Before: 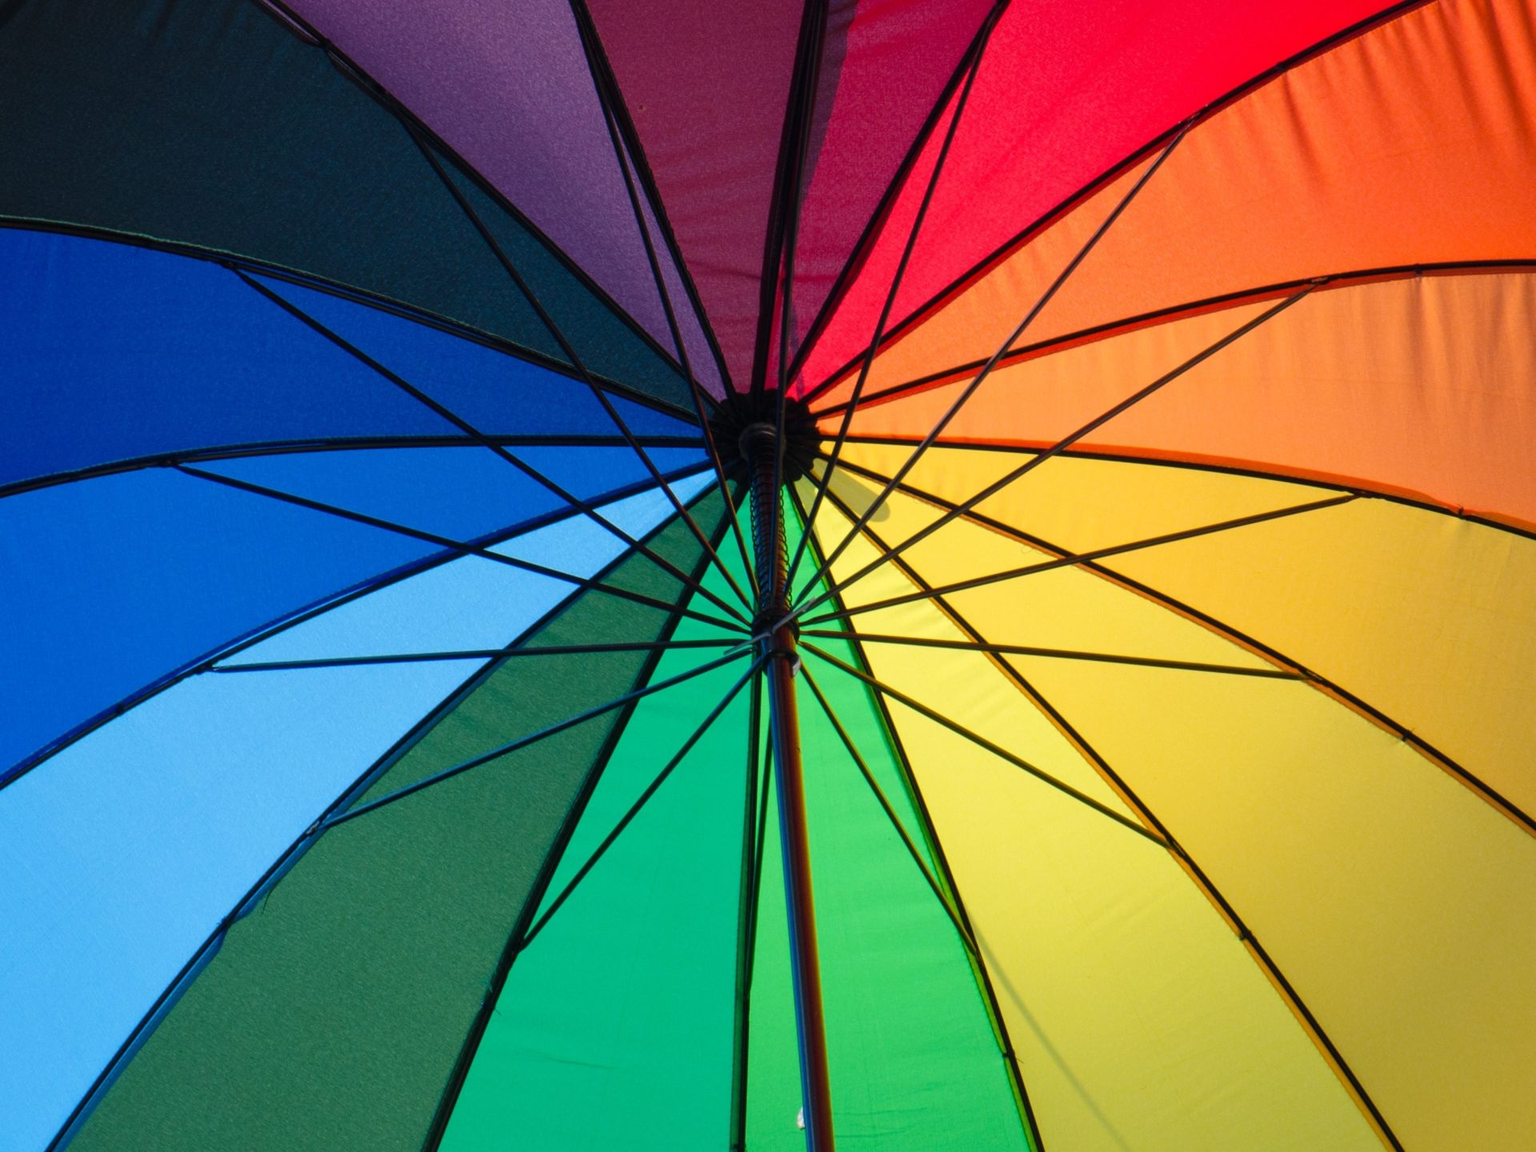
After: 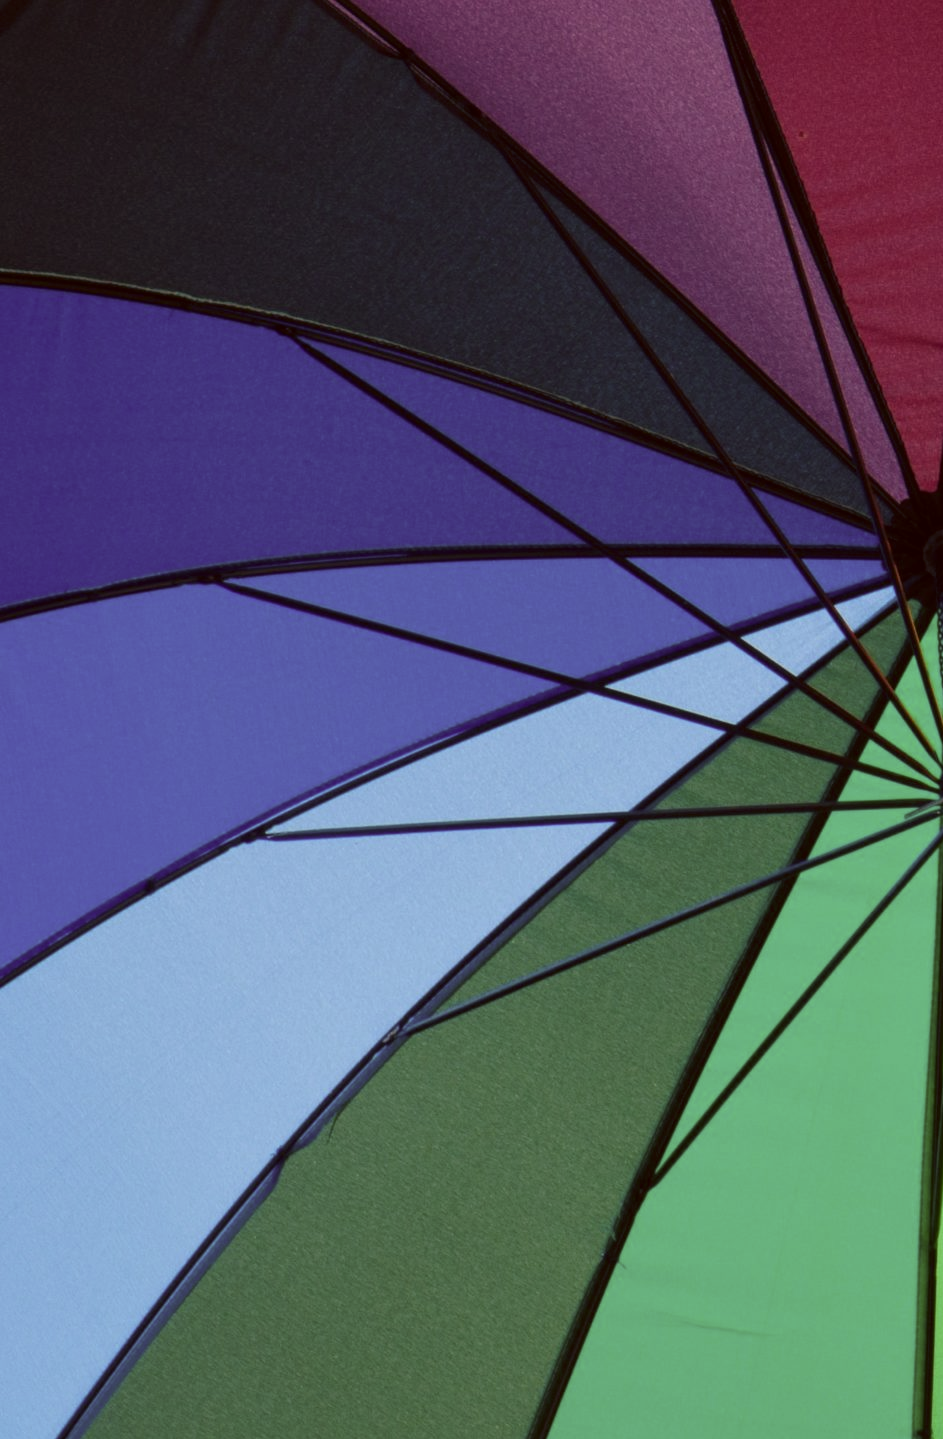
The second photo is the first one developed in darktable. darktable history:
color correction: highlights a* 10.21, highlights b* 9.79, shadows a* 8.61, shadows b* 7.88, saturation 0.8
crop and rotate: left 0%, top 0%, right 50.845%
